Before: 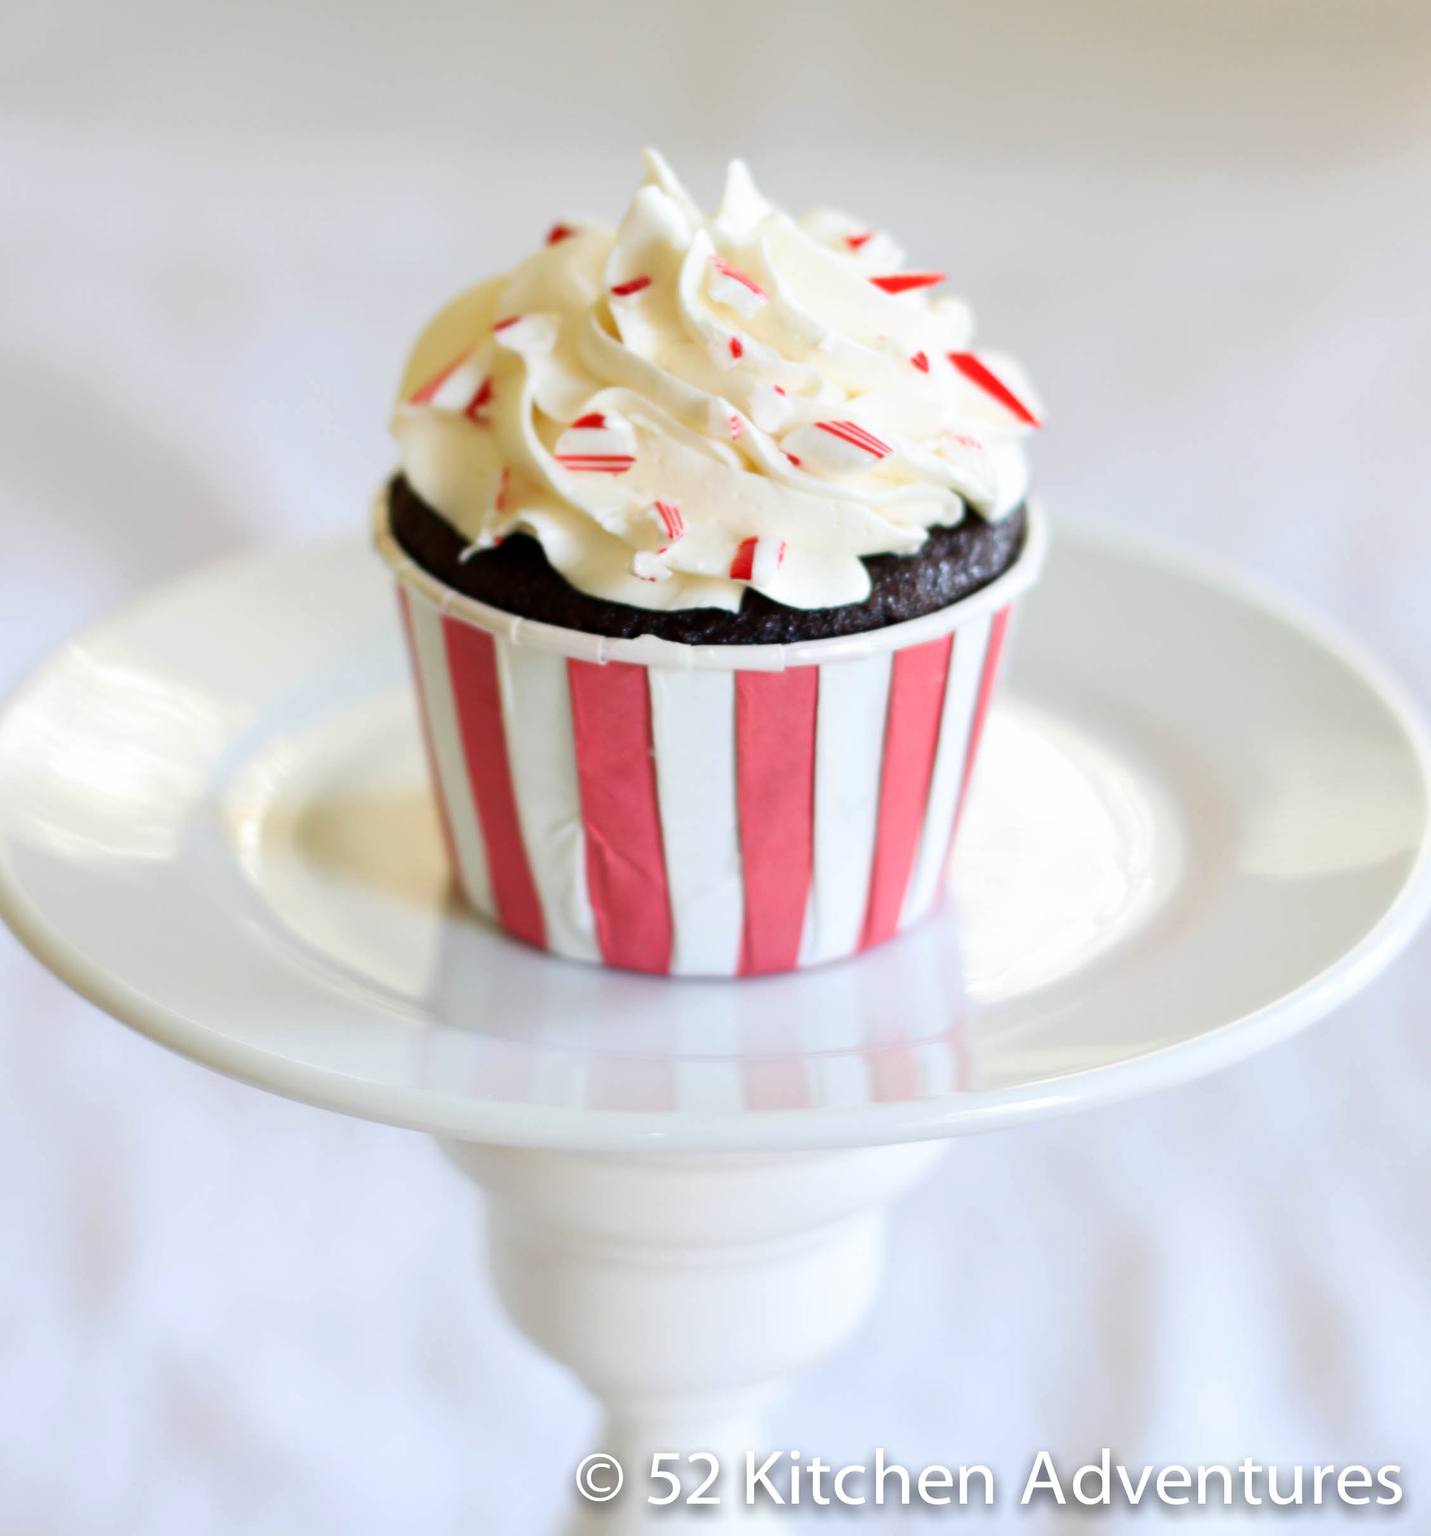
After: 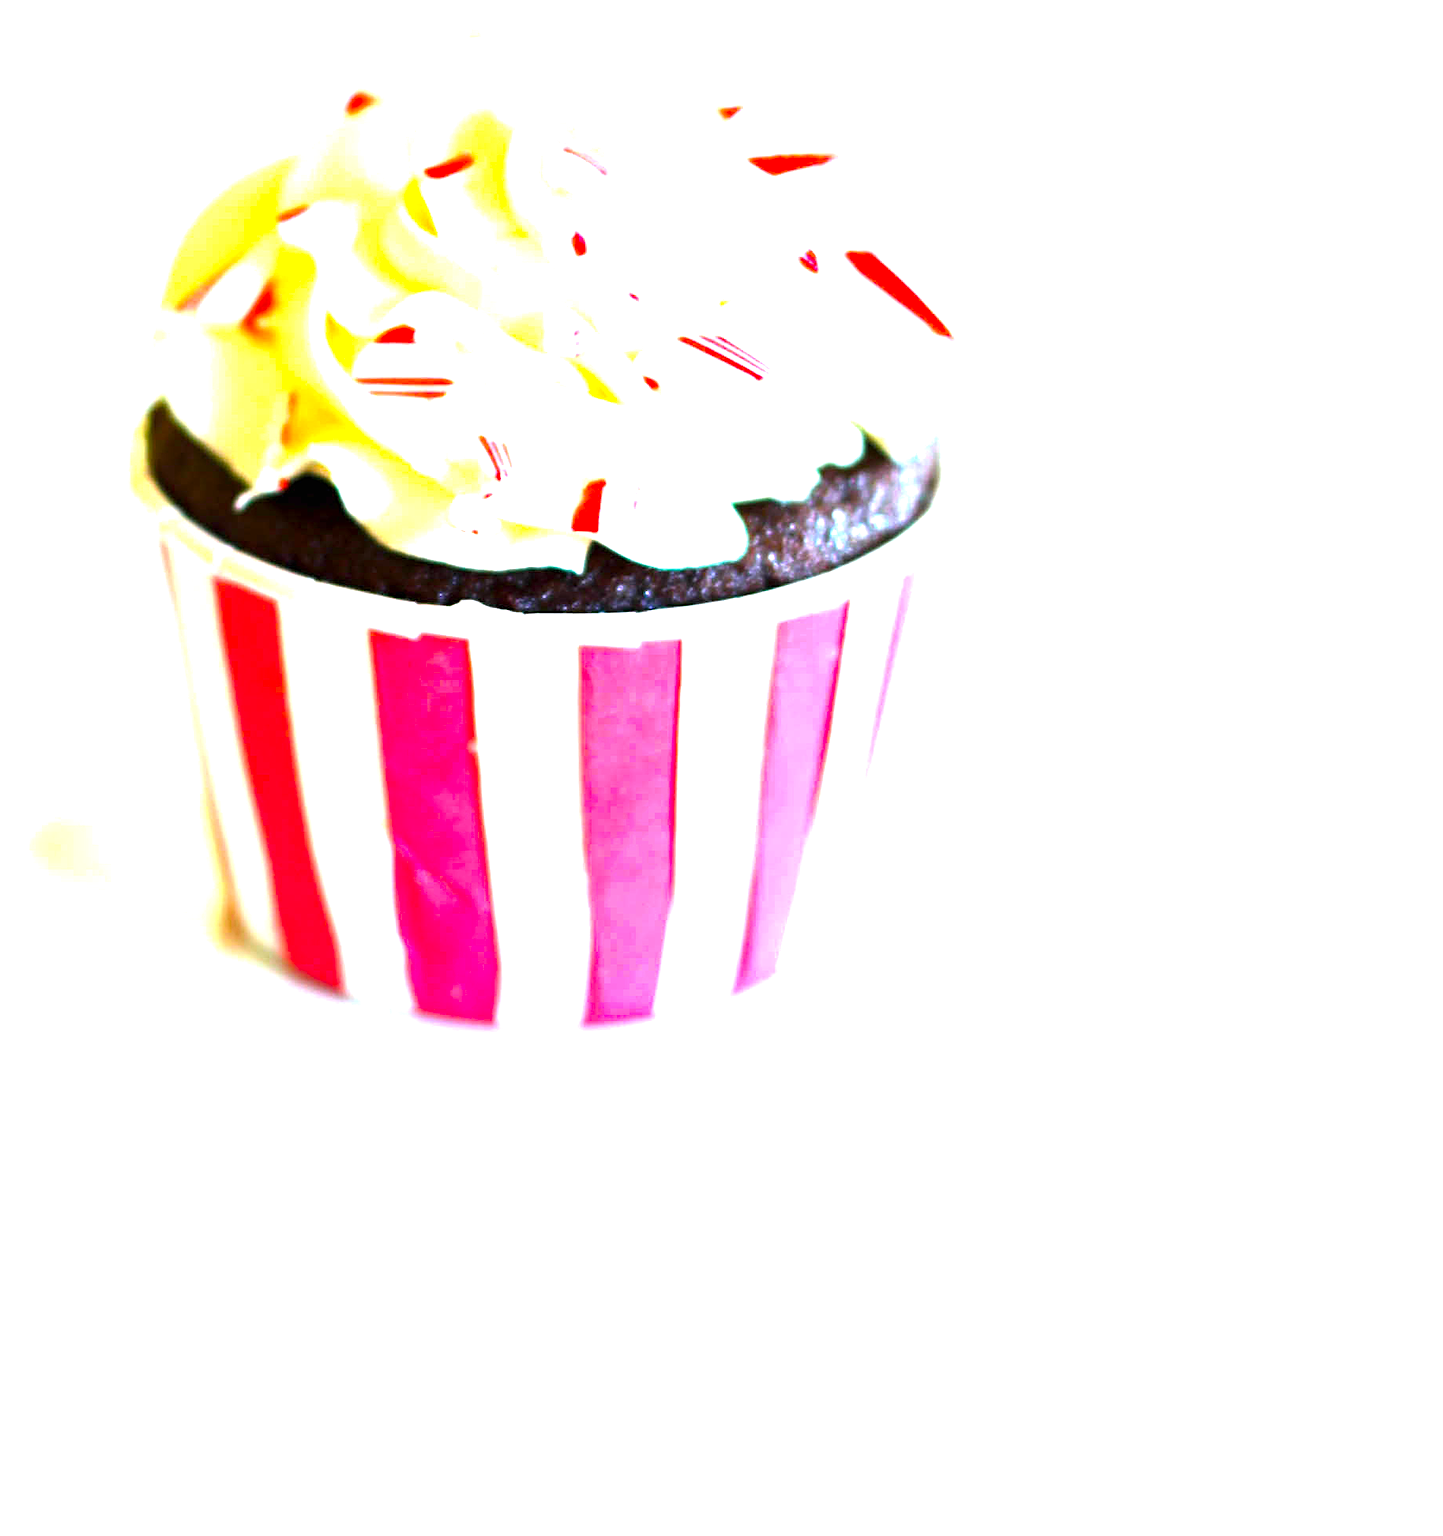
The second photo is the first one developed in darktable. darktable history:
sharpen: amount 0.496
crop: left 18.941%, top 9.921%, right 0%, bottom 9.718%
color balance rgb: highlights gain › luminance 16.545%, highlights gain › chroma 2.88%, highlights gain › hue 258.85°, linear chroma grading › shadows 9.649%, linear chroma grading › highlights 10.552%, linear chroma grading › global chroma 15.491%, linear chroma grading › mid-tones 14.932%, perceptual saturation grading › global saturation 25.457%, perceptual brilliance grading › global brilliance 12.313%
exposure: black level correction 0, exposure 1.2 EV, compensate exposure bias true, compensate highlight preservation false
